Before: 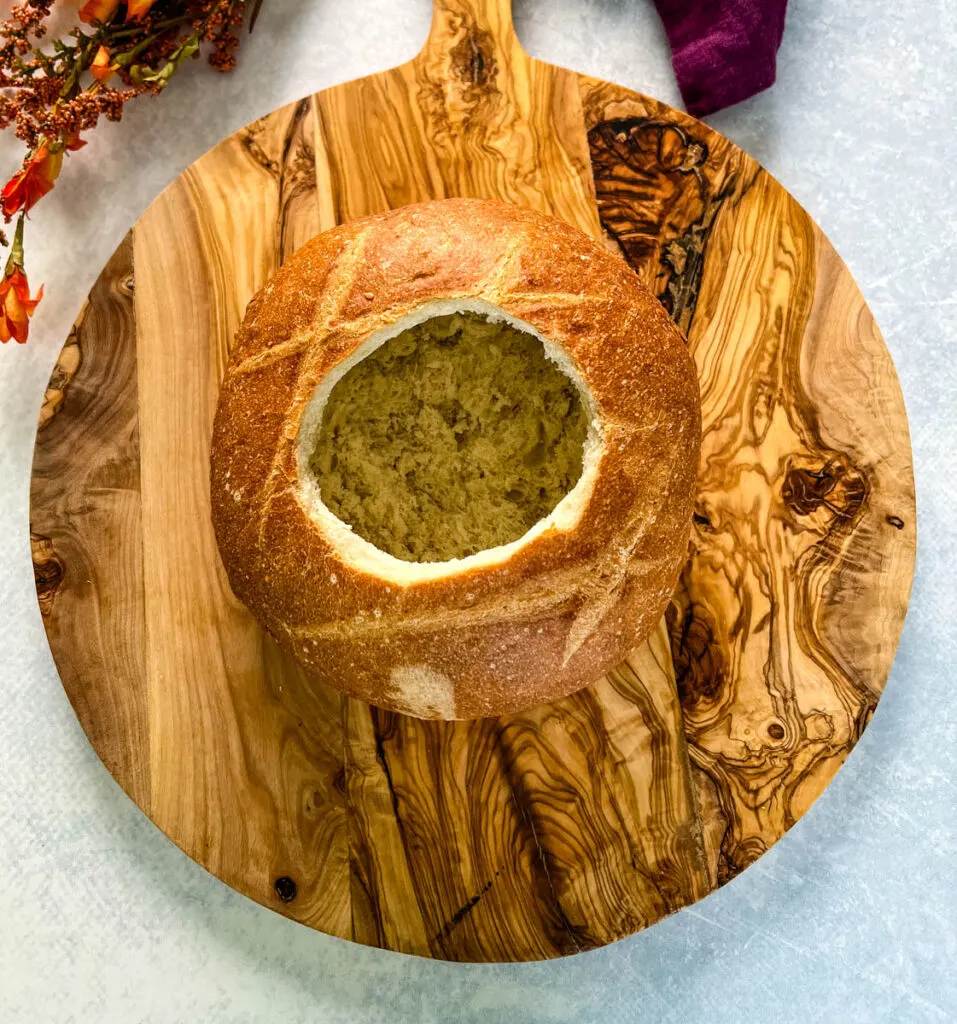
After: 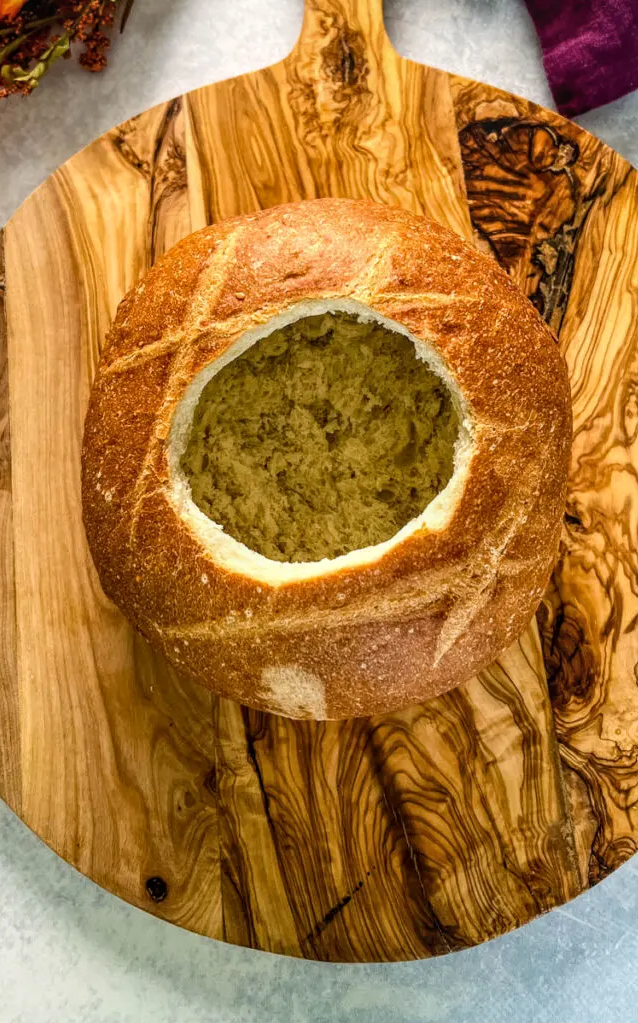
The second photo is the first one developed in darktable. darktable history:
local contrast: detail 115%
crop and rotate: left 13.537%, right 19.796%
